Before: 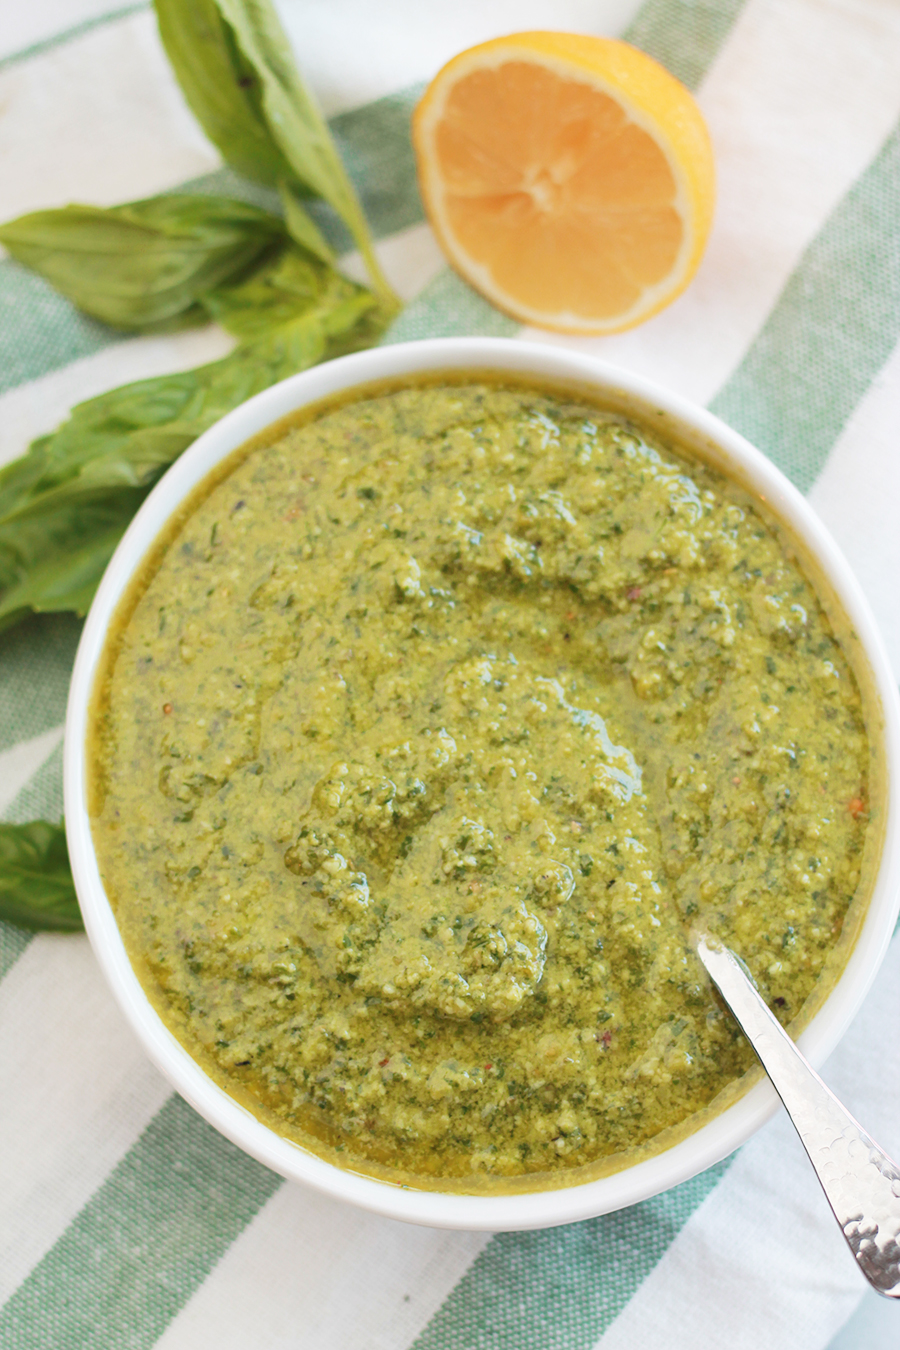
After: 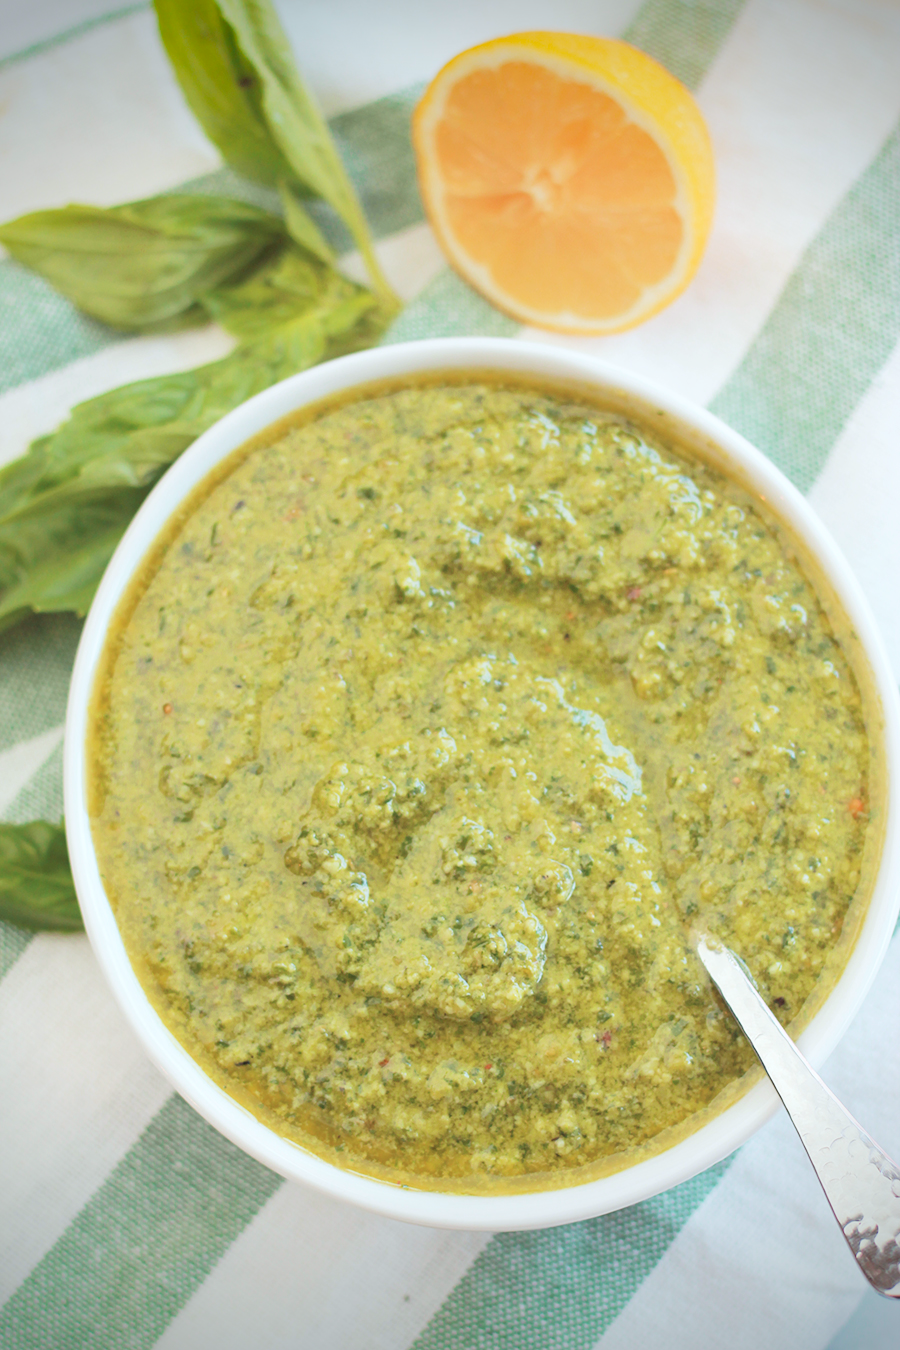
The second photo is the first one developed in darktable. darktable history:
vignetting: fall-off start 88.53%, fall-off radius 44.2%, saturation 0.376, width/height ratio 1.161
contrast brightness saturation: brightness 0.15
color correction: highlights a* -2.73, highlights b* -2.09, shadows a* 2.41, shadows b* 2.73
